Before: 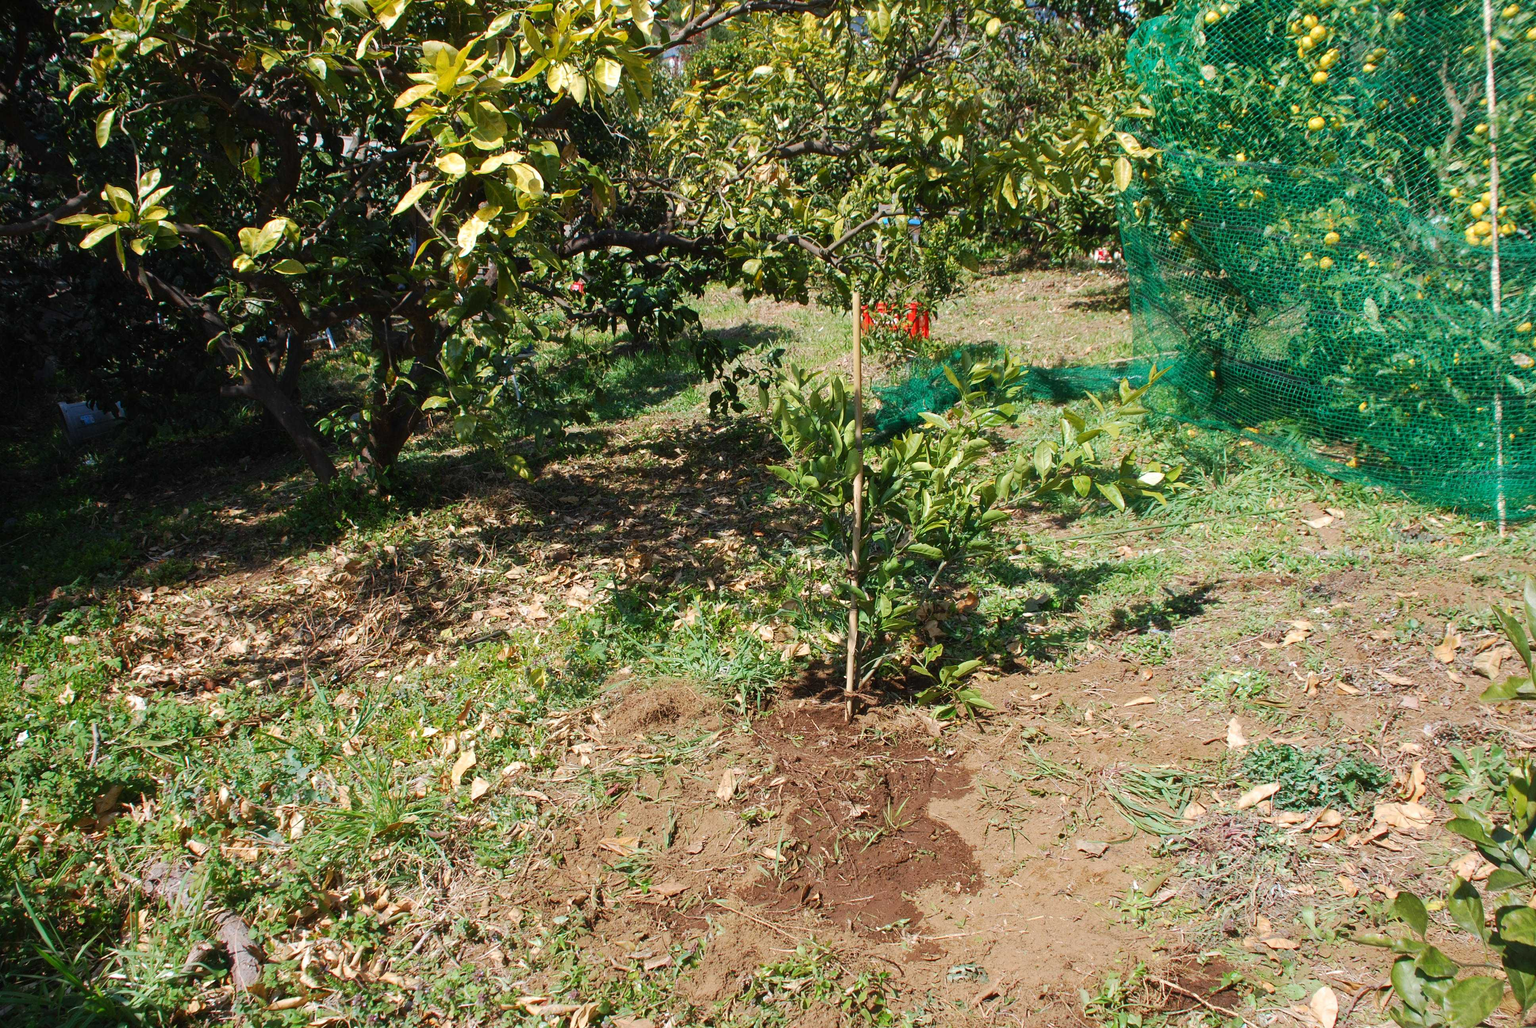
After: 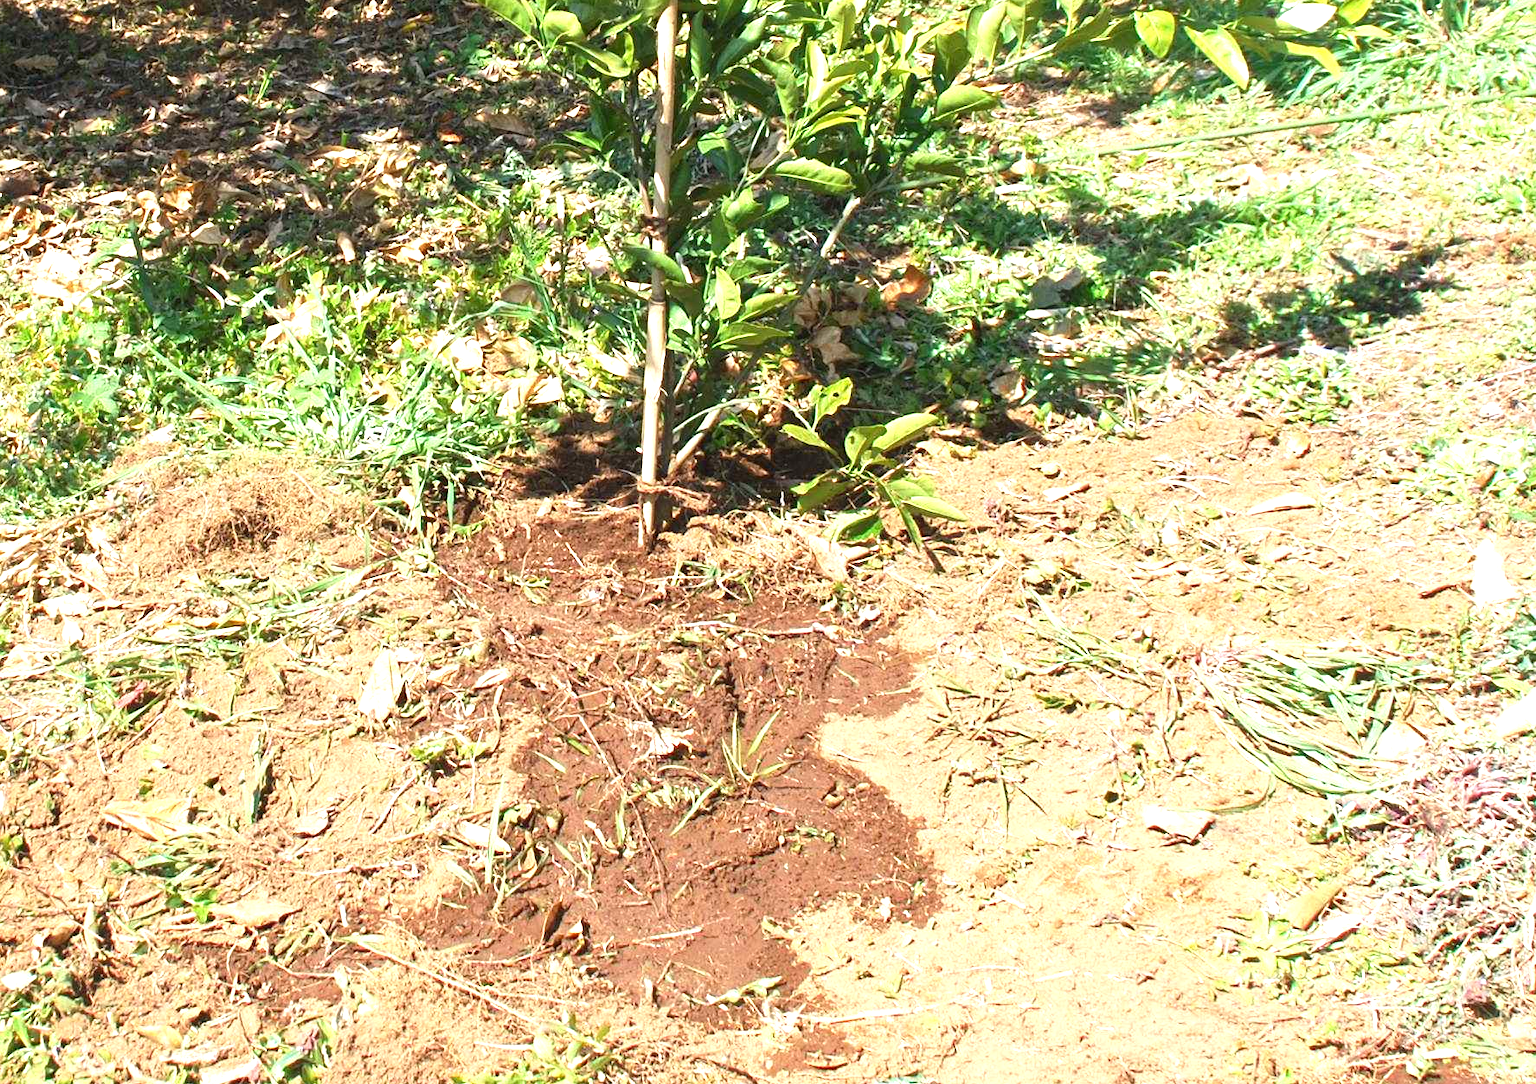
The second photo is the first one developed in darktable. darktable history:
crop: left 35.976%, top 45.819%, right 18.162%, bottom 5.807%
exposure: exposure 1.223 EV, compensate highlight preservation false
